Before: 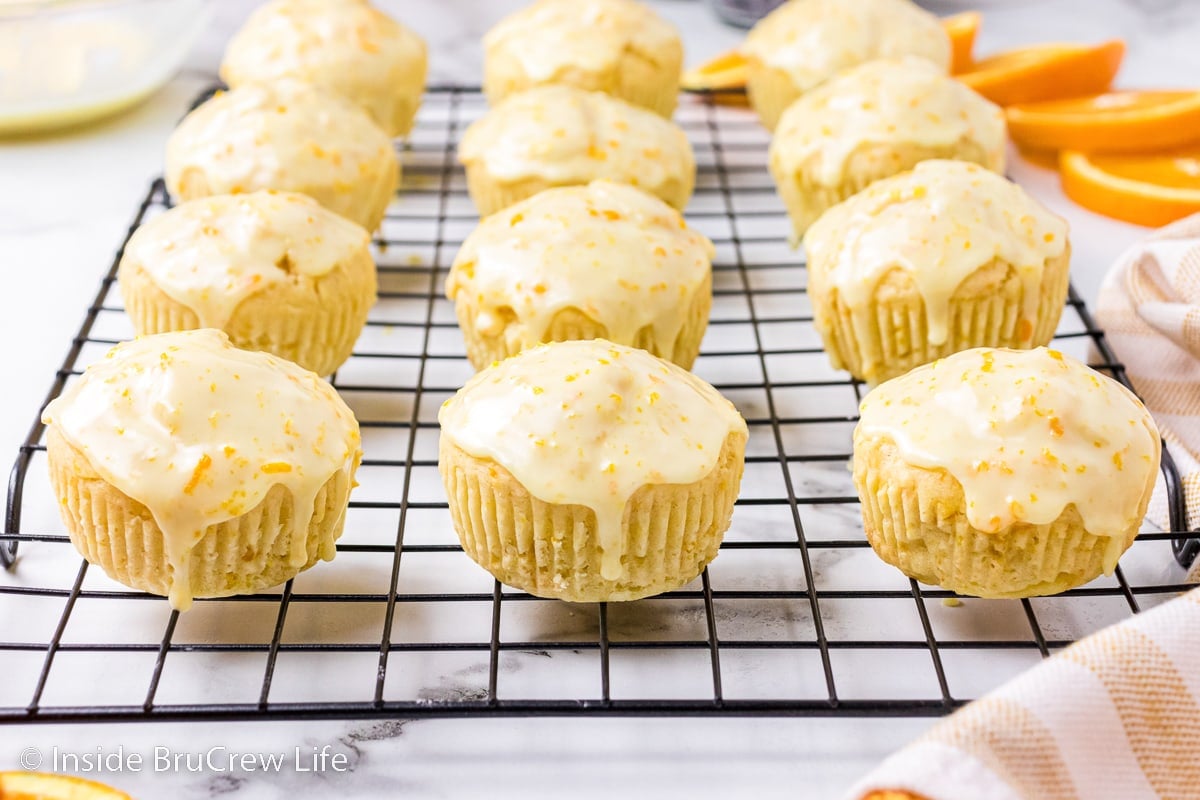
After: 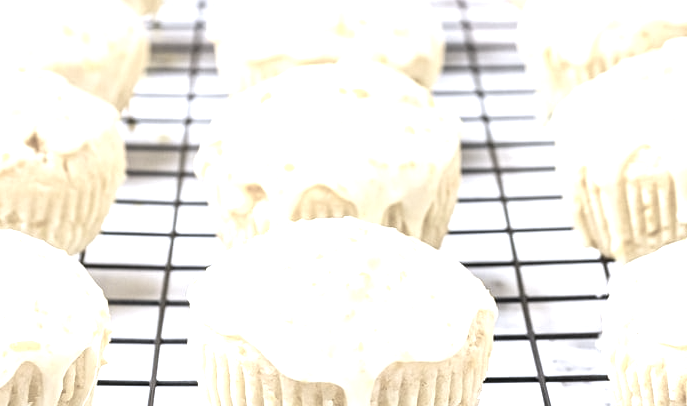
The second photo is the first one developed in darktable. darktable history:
color calibration: illuminant as shot in camera, x 0.37, y 0.382, temperature 4319.69 K
crop: left 20.935%, top 15.342%, right 21.624%, bottom 33.86%
exposure: black level correction 0, exposure 0.947 EV, compensate exposure bias true, compensate highlight preservation false
color correction: highlights b* 0, saturation 0.339
